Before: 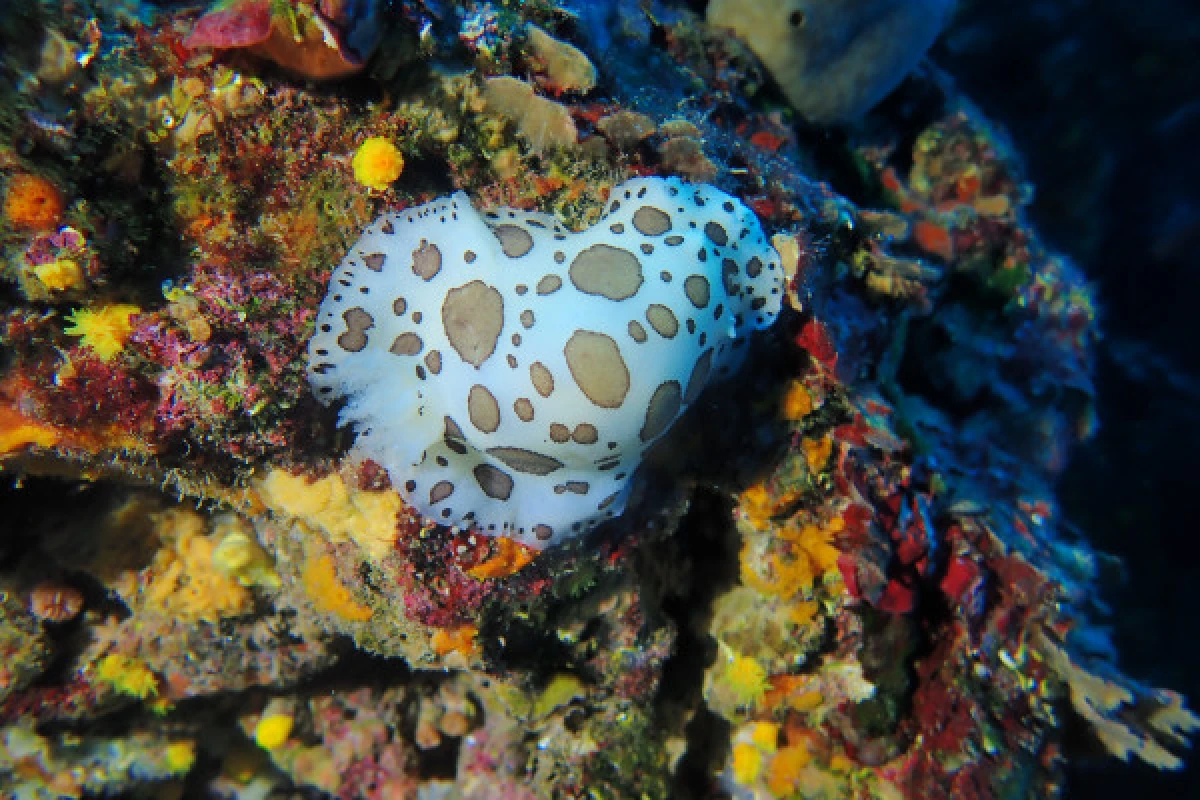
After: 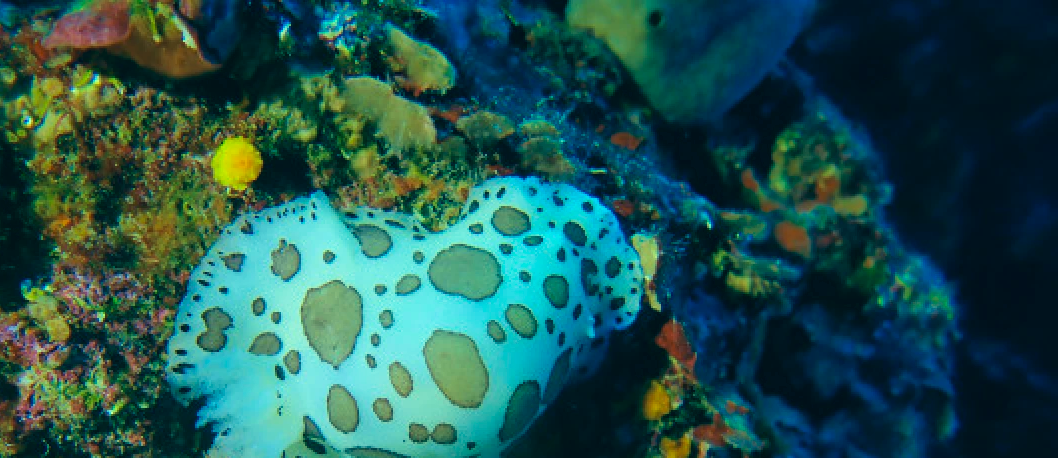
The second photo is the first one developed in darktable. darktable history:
velvia: on, module defaults
crop and rotate: left 11.79%, bottom 42.673%
color correction: highlights a* -19.76, highlights b* 9.8, shadows a* -20.72, shadows b* -10.04
